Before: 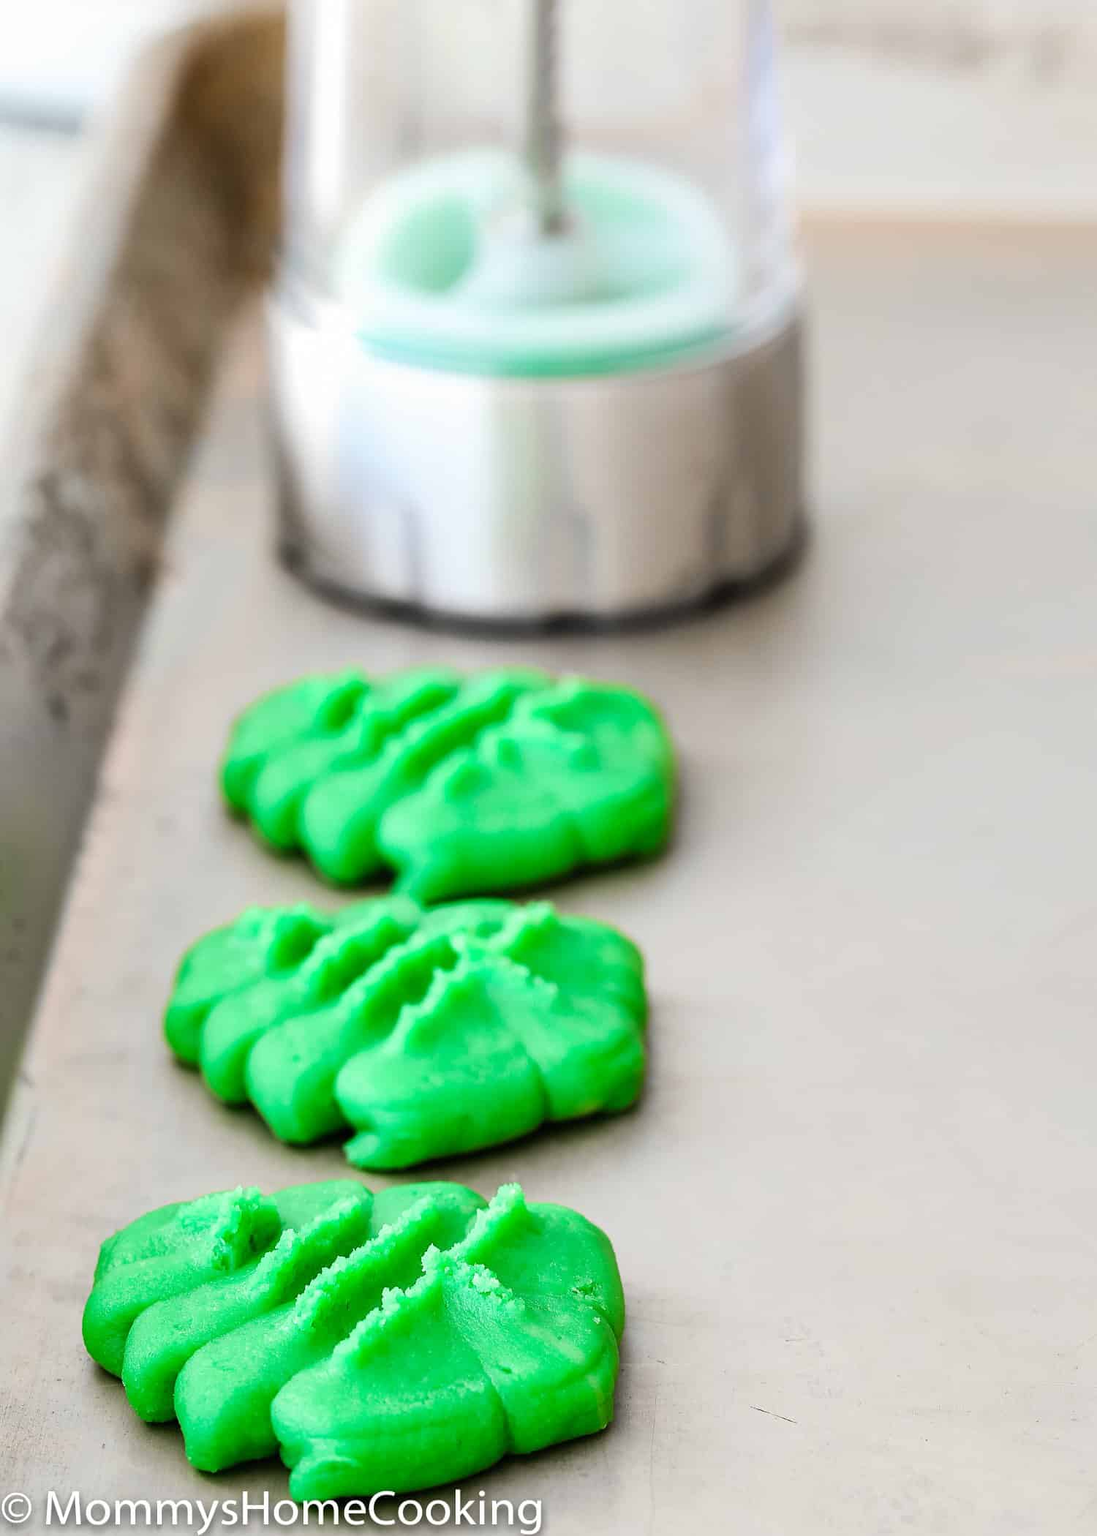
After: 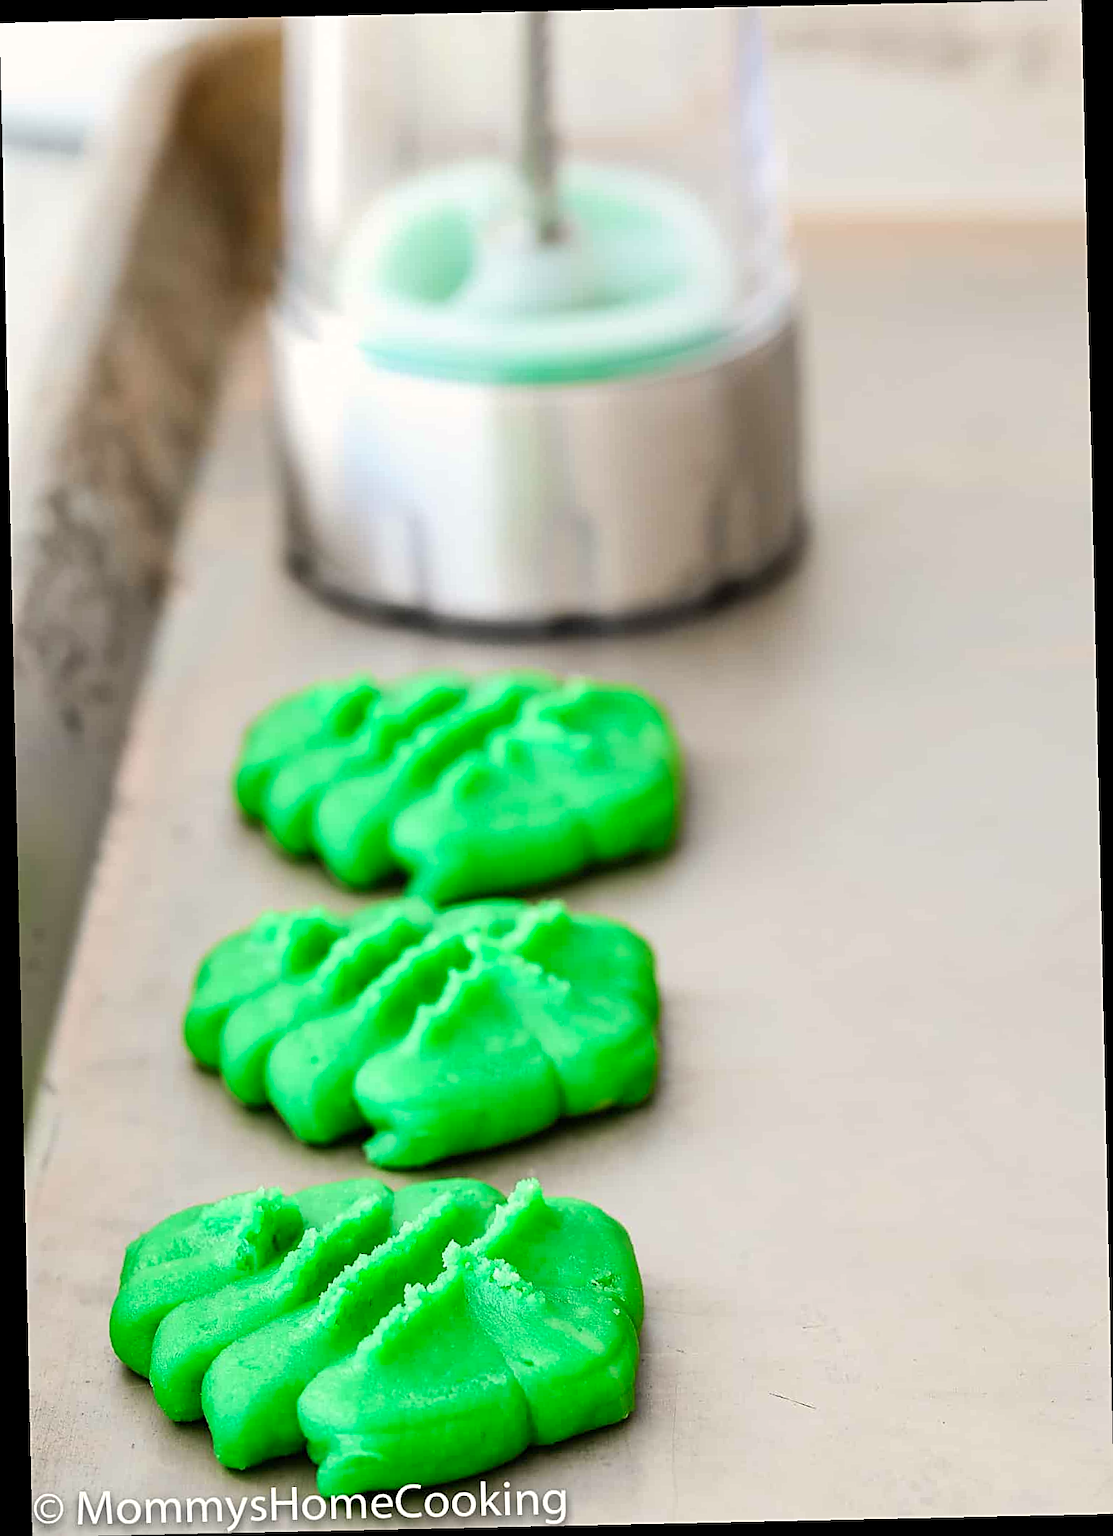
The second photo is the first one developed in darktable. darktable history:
color correction: highlights a* 0.816, highlights b* 2.78, saturation 1.1
rotate and perspective: rotation -1.24°, automatic cropping off
sharpen: on, module defaults
white balance: emerald 1
